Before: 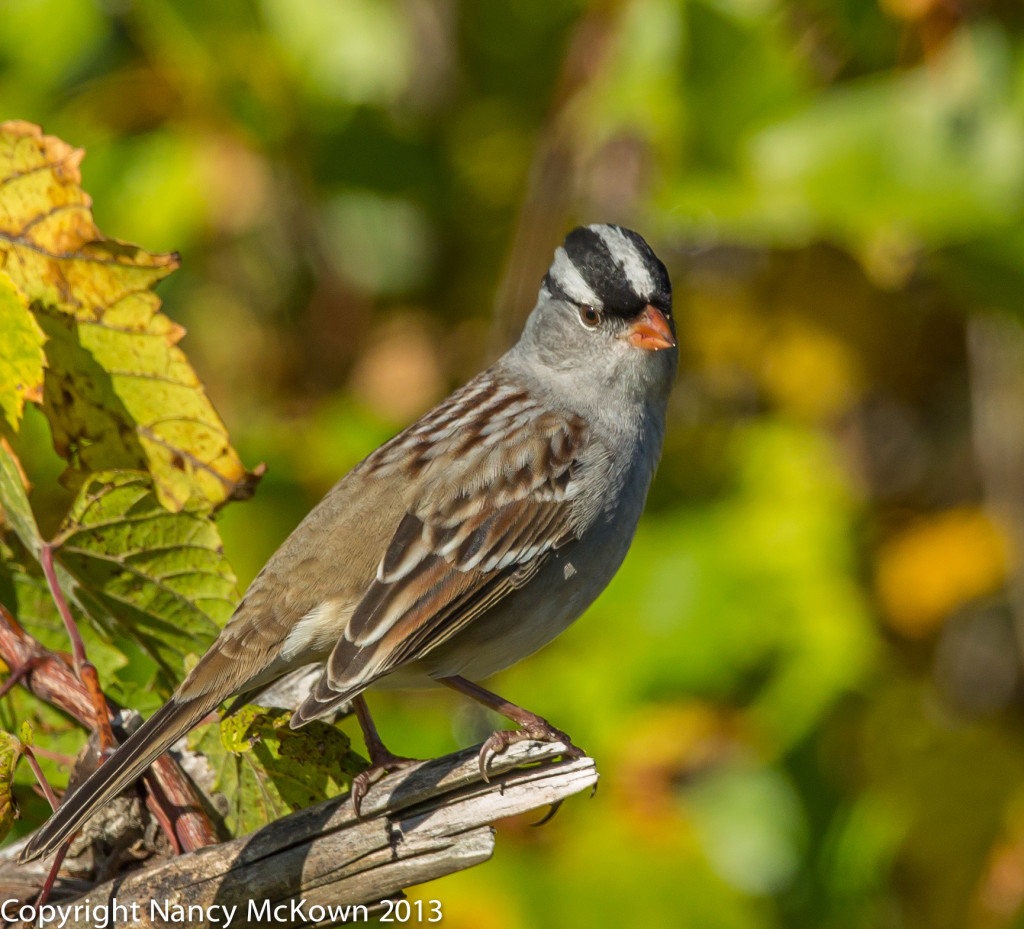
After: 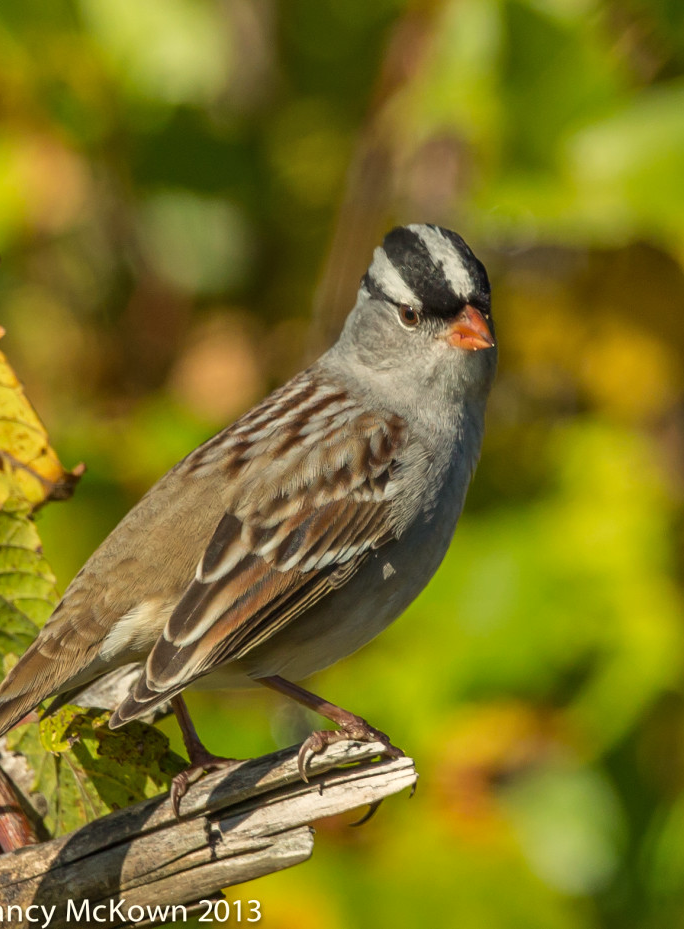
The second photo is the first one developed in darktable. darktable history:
shadows and highlights: shadows color adjustment 97.66%, soften with gaussian
crop and rotate: left 17.732%, right 15.423%
white balance: red 1.029, blue 0.92
